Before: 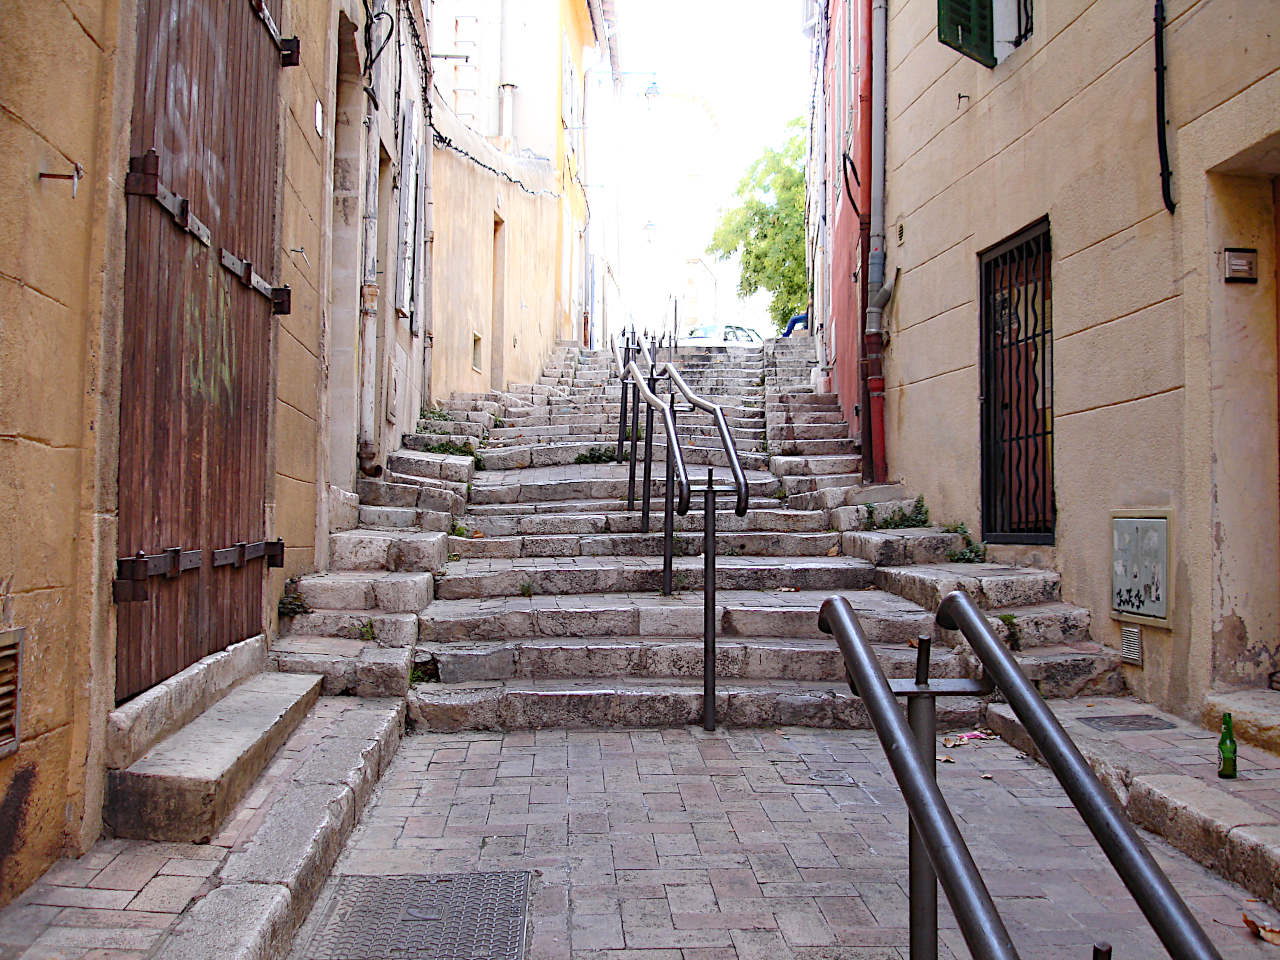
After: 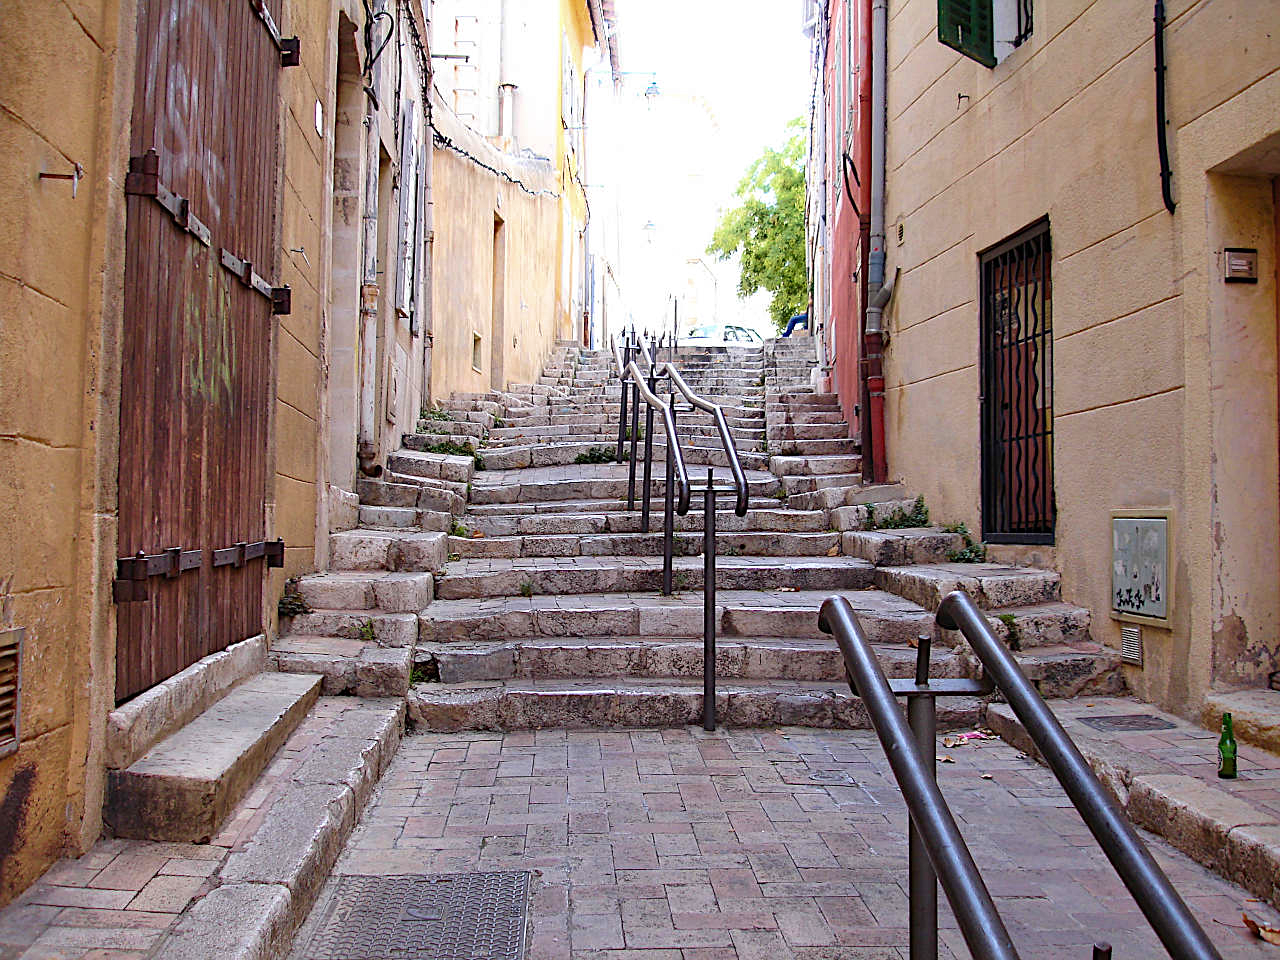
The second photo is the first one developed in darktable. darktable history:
velvia: on, module defaults
sharpen: radius 1.303, amount 0.303, threshold 0.103
shadows and highlights: low approximation 0.01, soften with gaussian
